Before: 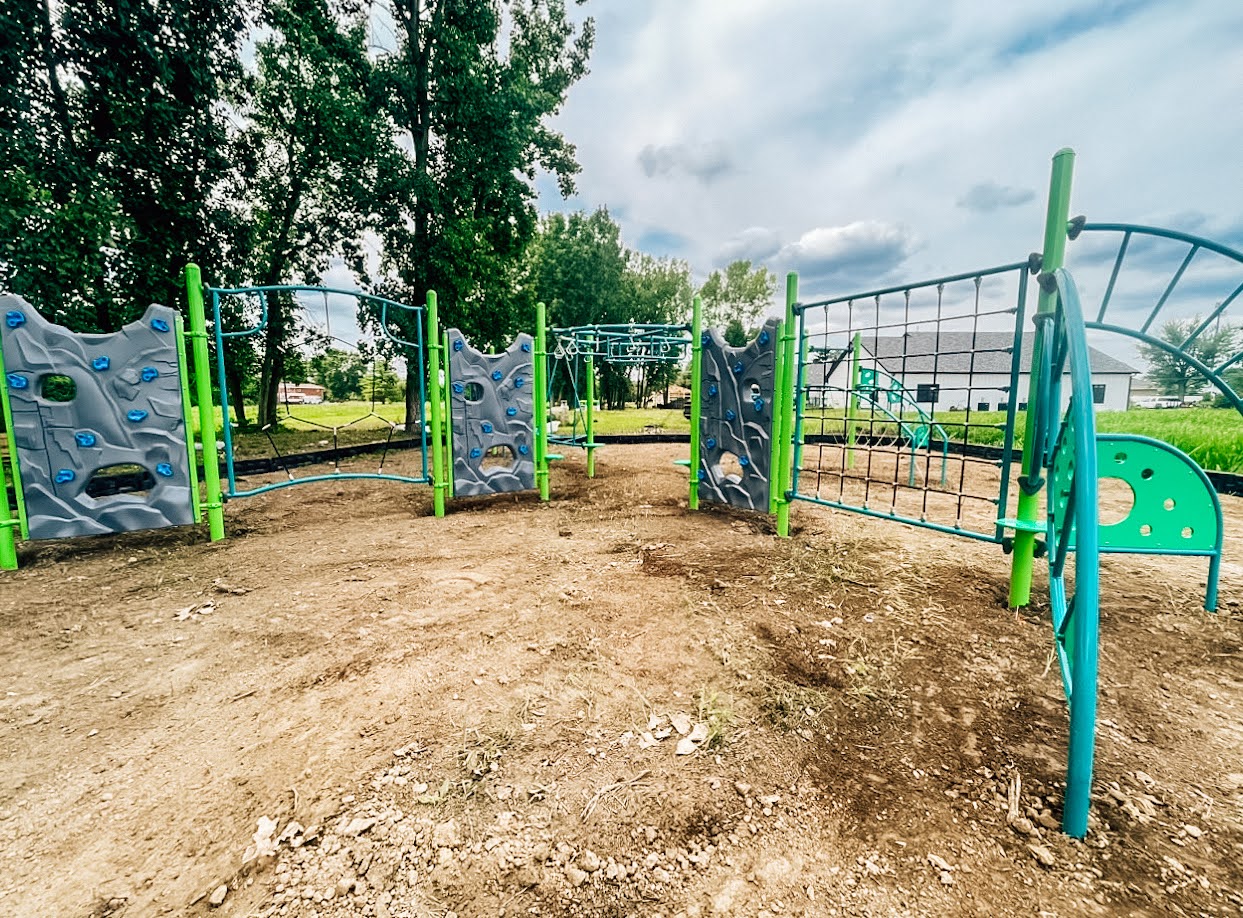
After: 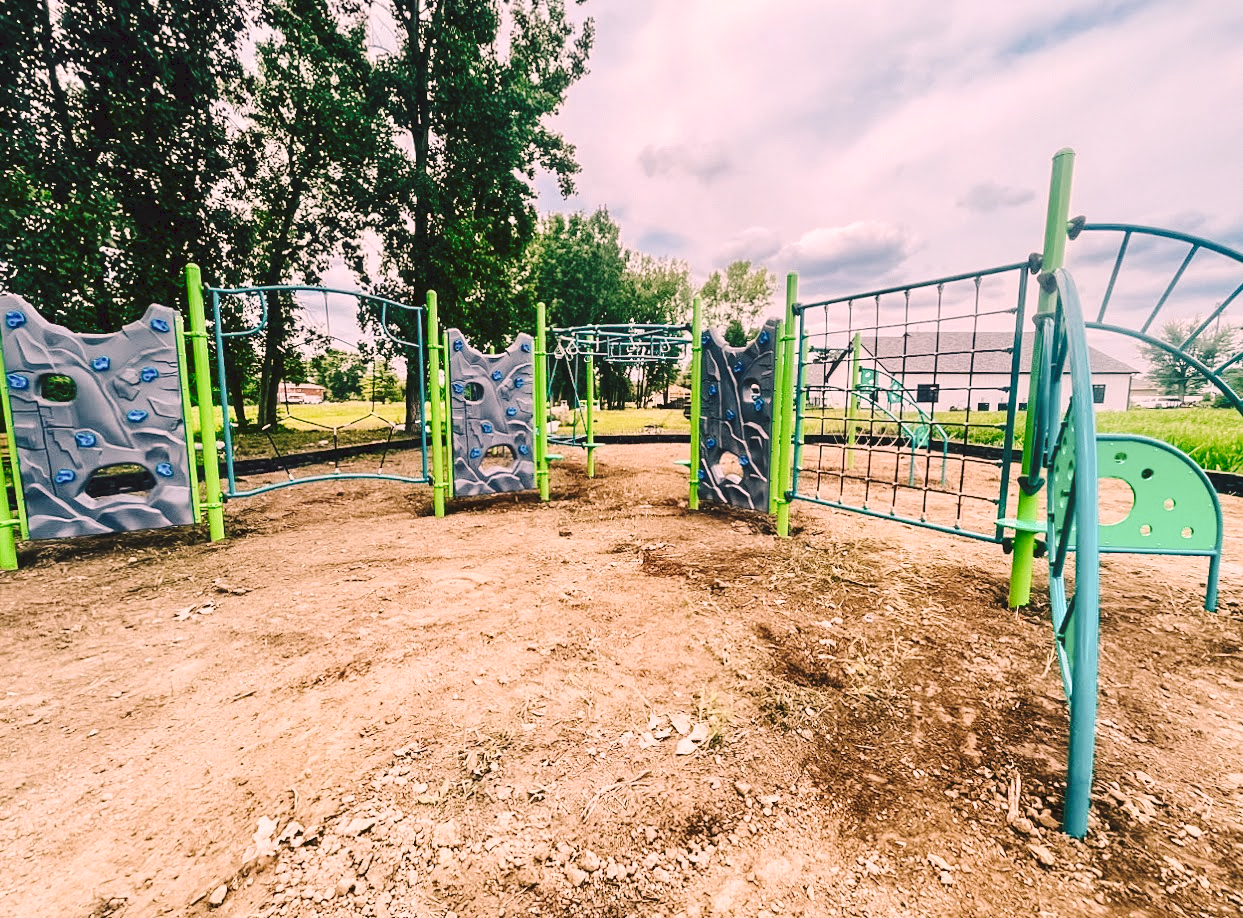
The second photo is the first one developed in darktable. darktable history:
color correction: highlights a* 14.52, highlights b* 4.84
contrast brightness saturation: contrast 0.14
color balance rgb: global vibrance 10%
tone curve: curves: ch0 [(0, 0) (0.003, 0.068) (0.011, 0.079) (0.025, 0.092) (0.044, 0.107) (0.069, 0.121) (0.1, 0.134) (0.136, 0.16) (0.177, 0.198) (0.224, 0.242) (0.277, 0.312) (0.335, 0.384) (0.399, 0.461) (0.468, 0.539) (0.543, 0.622) (0.623, 0.691) (0.709, 0.763) (0.801, 0.833) (0.898, 0.909) (1, 1)], preserve colors none
